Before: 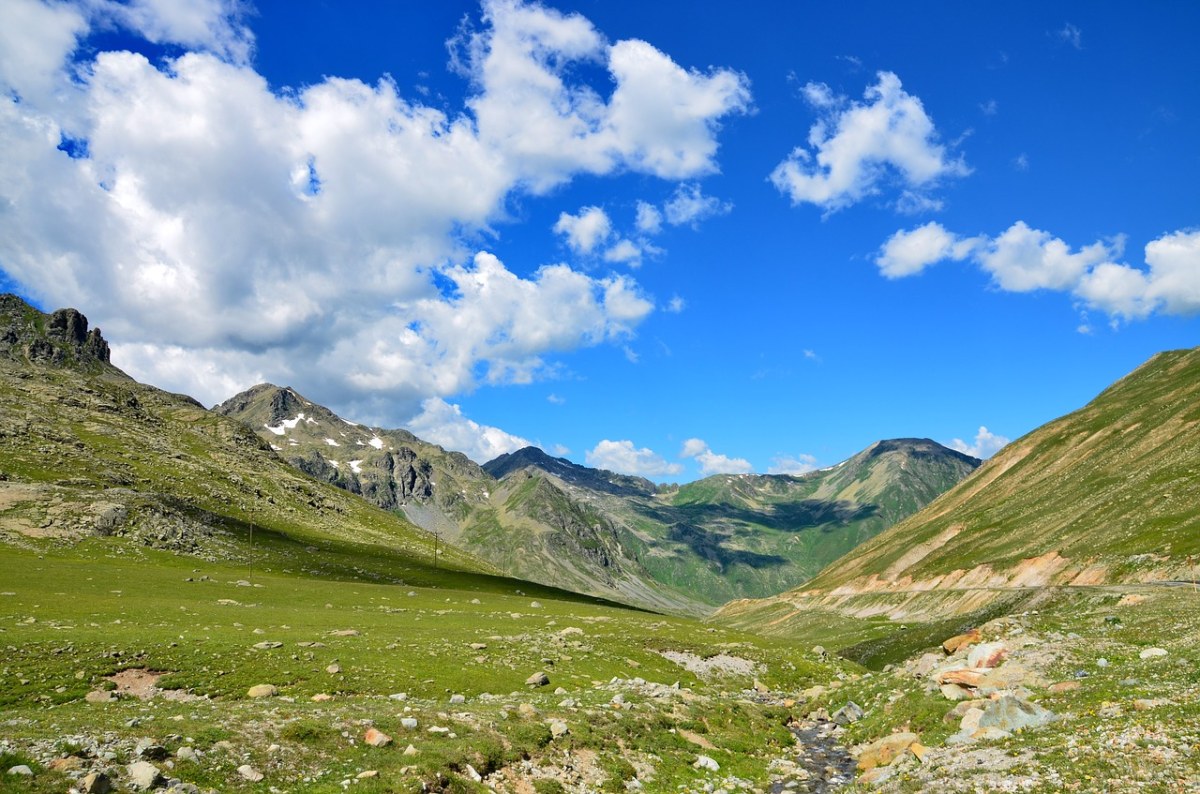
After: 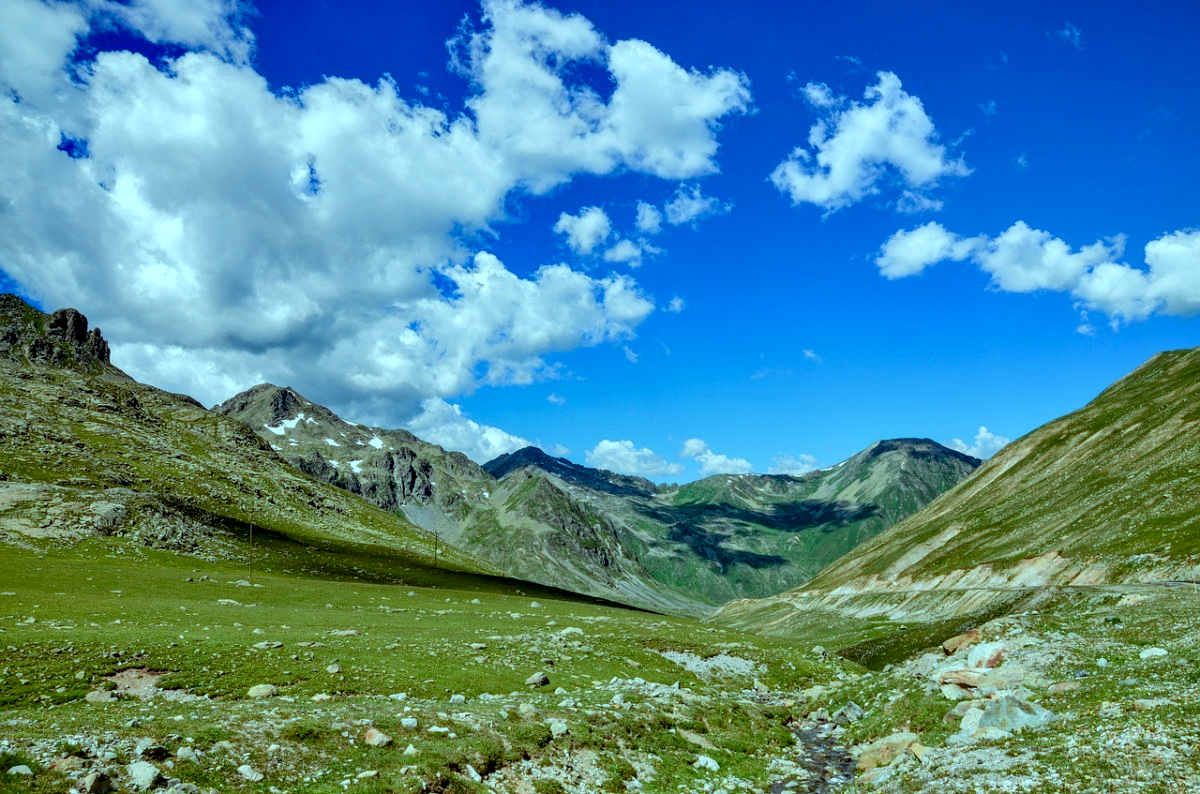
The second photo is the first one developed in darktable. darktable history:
color balance rgb: highlights gain › luminance -33.248%, highlights gain › chroma 5.779%, highlights gain › hue 219.55°, perceptual saturation grading › global saturation 20%, perceptual saturation grading › highlights -49.47%, perceptual saturation grading › shadows 24.107%
local contrast: highlights 60%, shadows 62%, detail 160%
